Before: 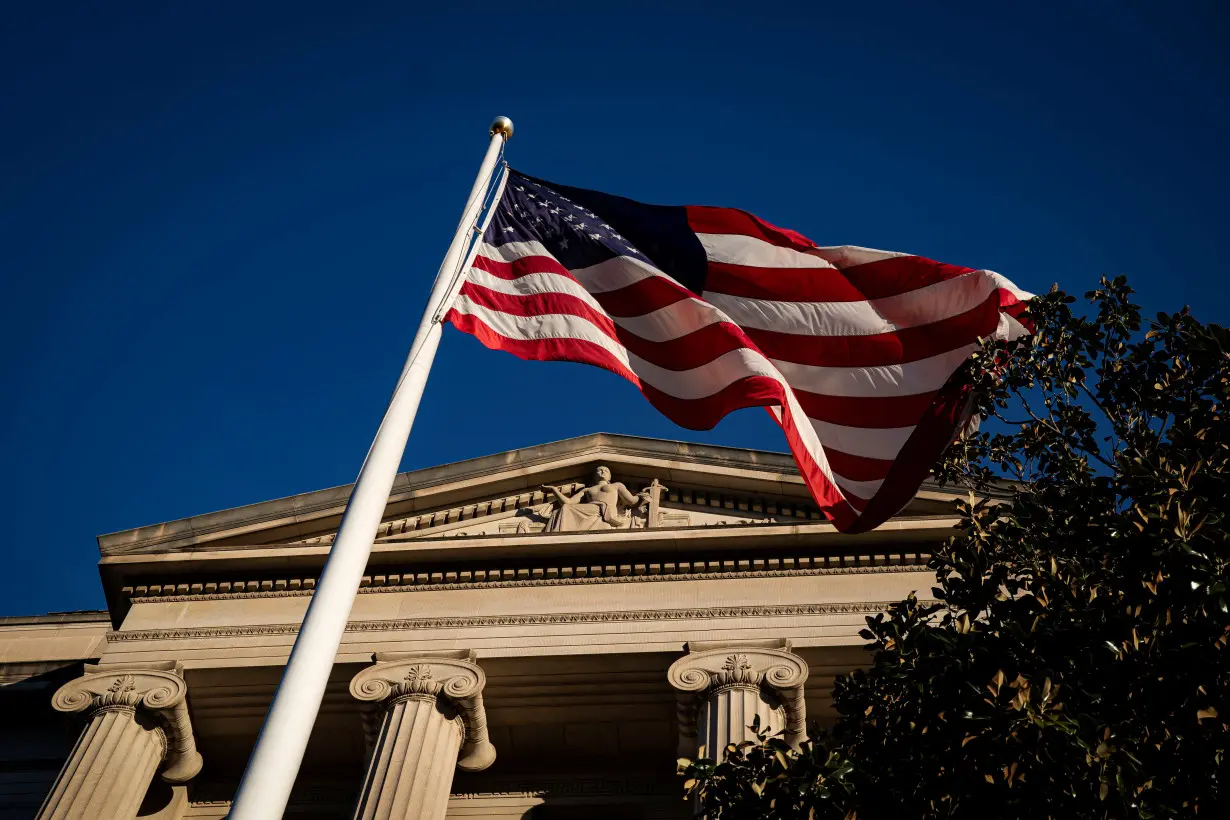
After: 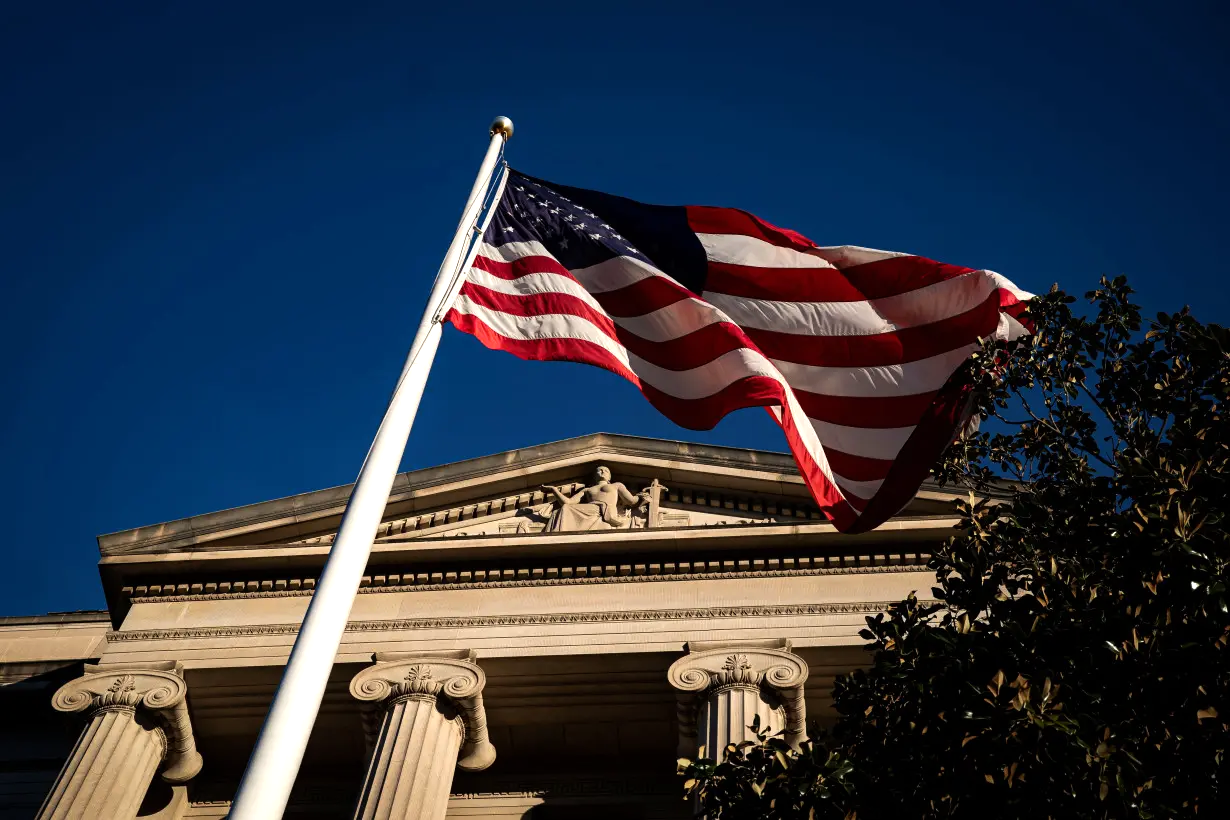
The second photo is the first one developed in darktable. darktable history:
tone equalizer: -8 EV -0.42 EV, -7 EV -0.428 EV, -6 EV -0.305 EV, -5 EV -0.227 EV, -3 EV 0.251 EV, -2 EV 0.349 EV, -1 EV 0.41 EV, +0 EV 0.395 EV, edges refinement/feathering 500, mask exposure compensation -1.57 EV, preserve details guided filter
